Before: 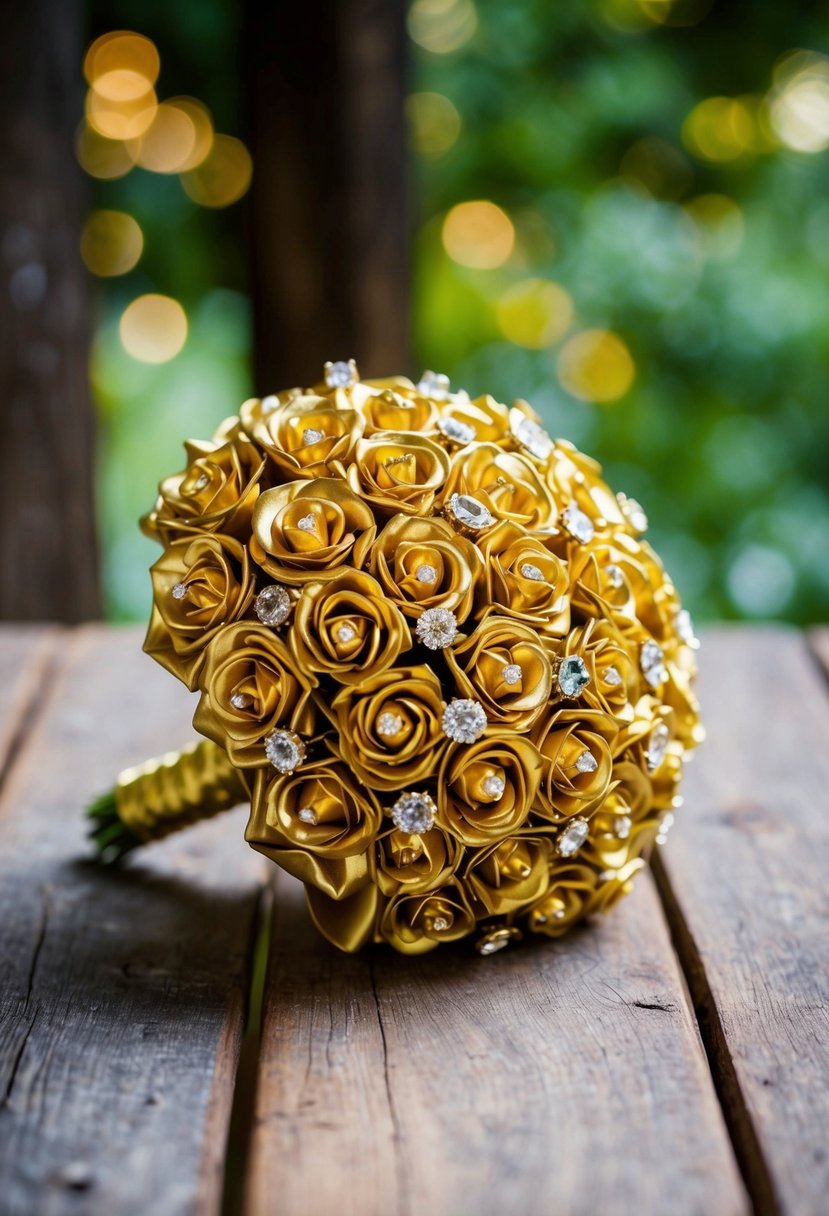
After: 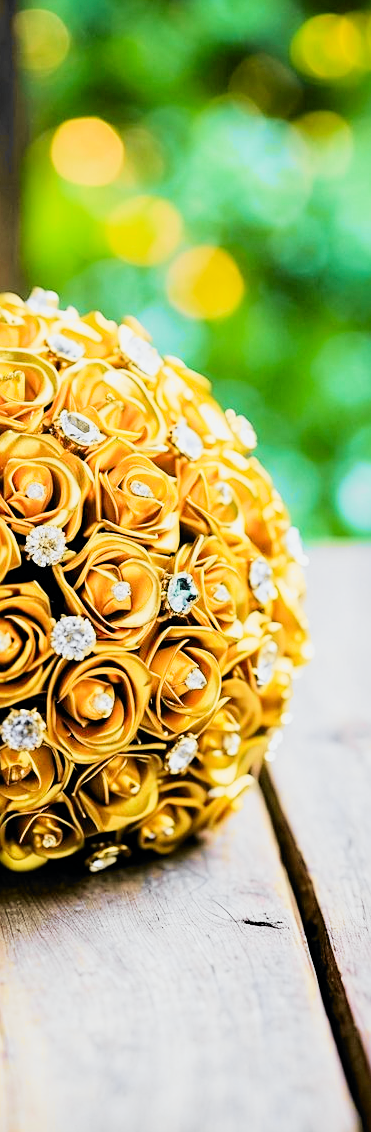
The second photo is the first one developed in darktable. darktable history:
crop: left 47.173%, top 6.862%, right 8.02%
sharpen: on, module defaults
velvia: on, module defaults
filmic rgb: middle gray luminance 29.02%, black relative exposure -10.3 EV, white relative exposure 5.51 EV, threshold 2.96 EV, target black luminance 0%, hardness 3.93, latitude 2.06%, contrast 1.13, highlights saturation mix 5.46%, shadows ↔ highlights balance 15.45%, contrast in shadows safe, enable highlight reconstruction true
exposure: black level correction 0, exposure 1.2 EV, compensate highlight preservation false
tone curve: curves: ch0 [(0, 0) (0.071, 0.058) (0.266, 0.268) (0.498, 0.542) (0.766, 0.807) (1, 0.983)]; ch1 [(0, 0) (0.346, 0.307) (0.408, 0.387) (0.463, 0.465) (0.482, 0.493) (0.502, 0.499) (0.517, 0.502) (0.55, 0.548) (0.597, 0.61) (0.651, 0.698) (1, 1)]; ch2 [(0, 0) (0.346, 0.34) (0.434, 0.46) (0.485, 0.494) (0.5, 0.498) (0.517, 0.506) (0.526, 0.539) (0.583, 0.603) (0.625, 0.659) (1, 1)], color space Lab, independent channels, preserve colors none
